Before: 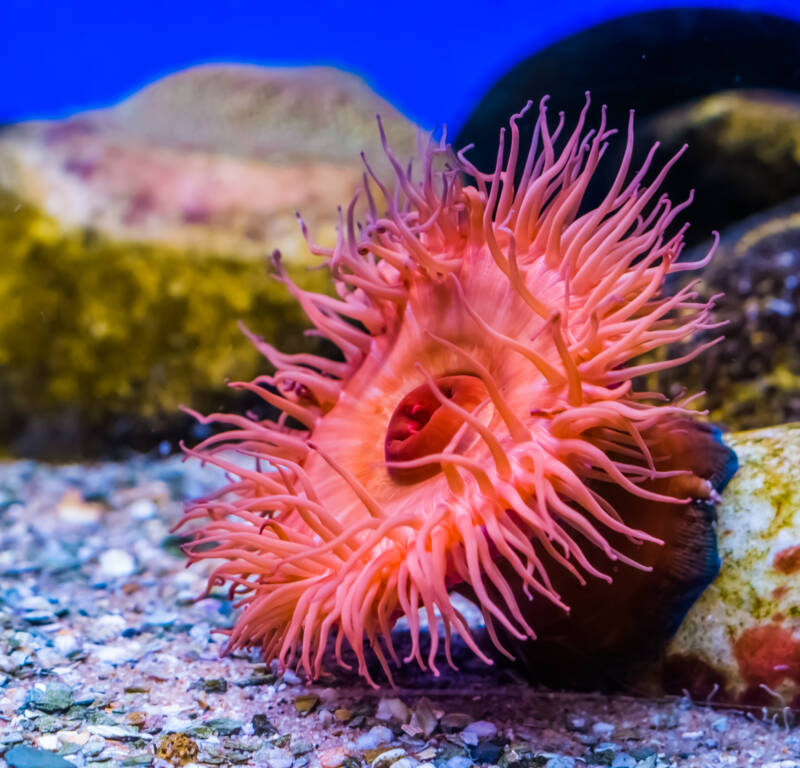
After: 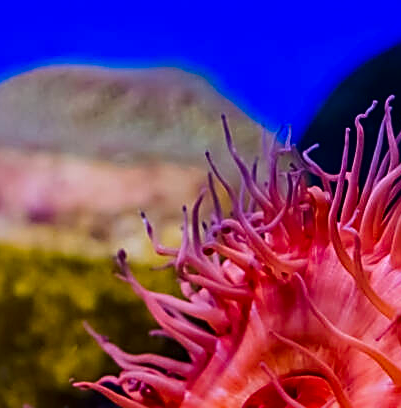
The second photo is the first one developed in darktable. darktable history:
exposure: exposure -0.155 EV, compensate highlight preservation false
crop: left 19.496%, right 30.372%, bottom 46.855%
sharpen: amount 1.011
contrast brightness saturation: contrast 0.116, brightness -0.122, saturation 0.198
